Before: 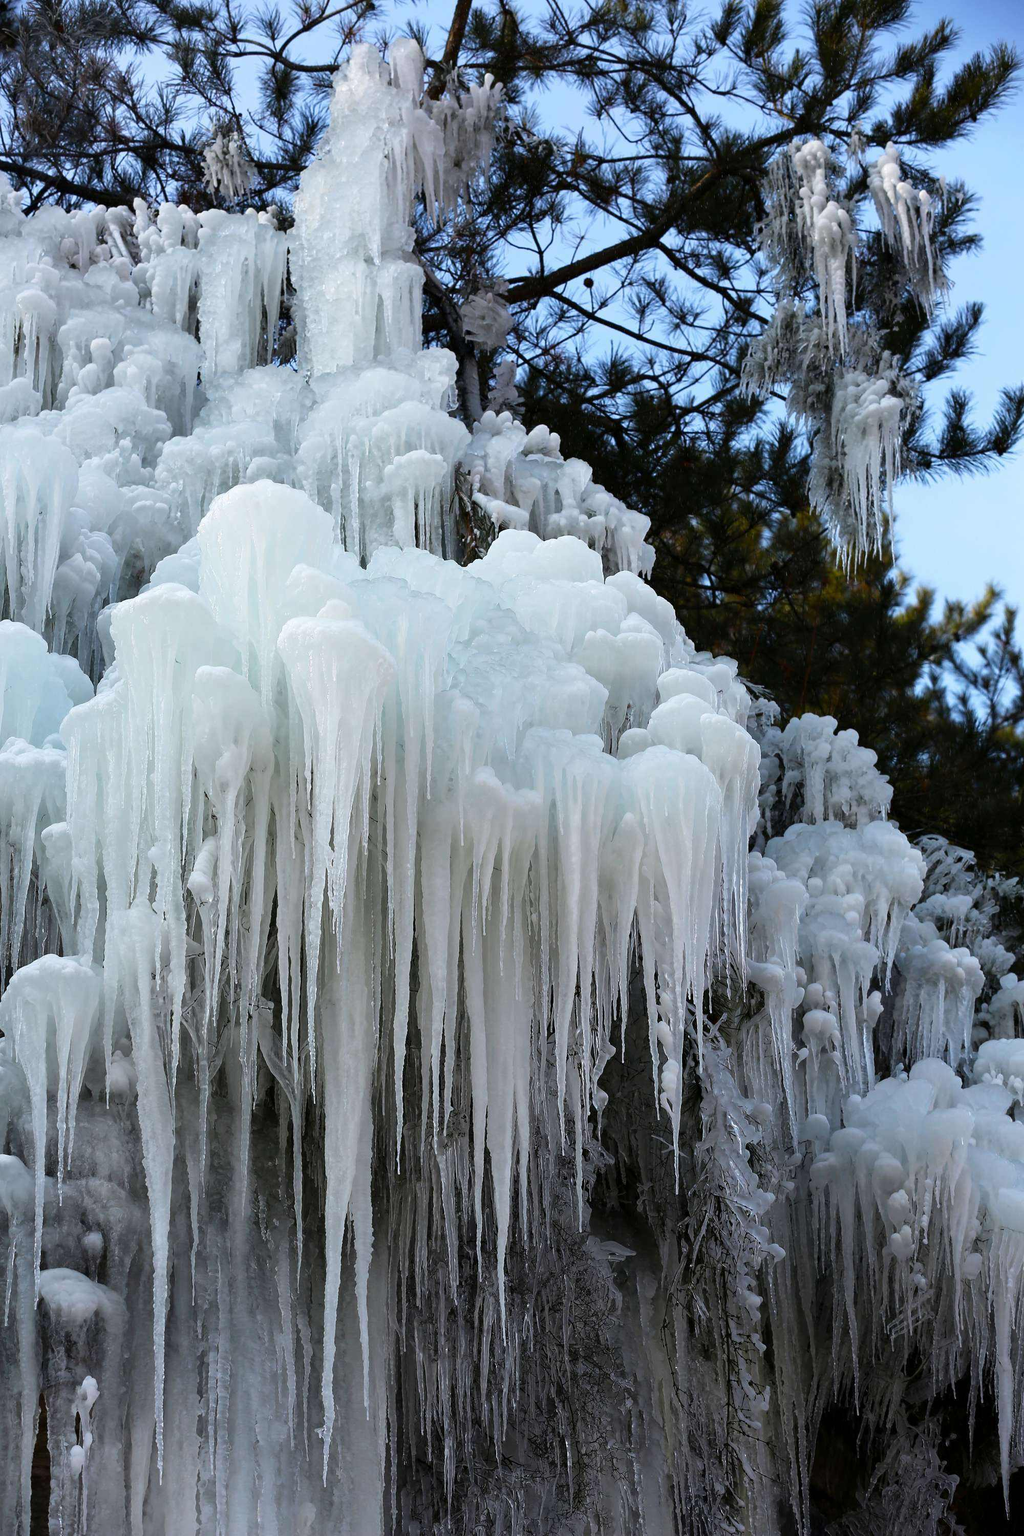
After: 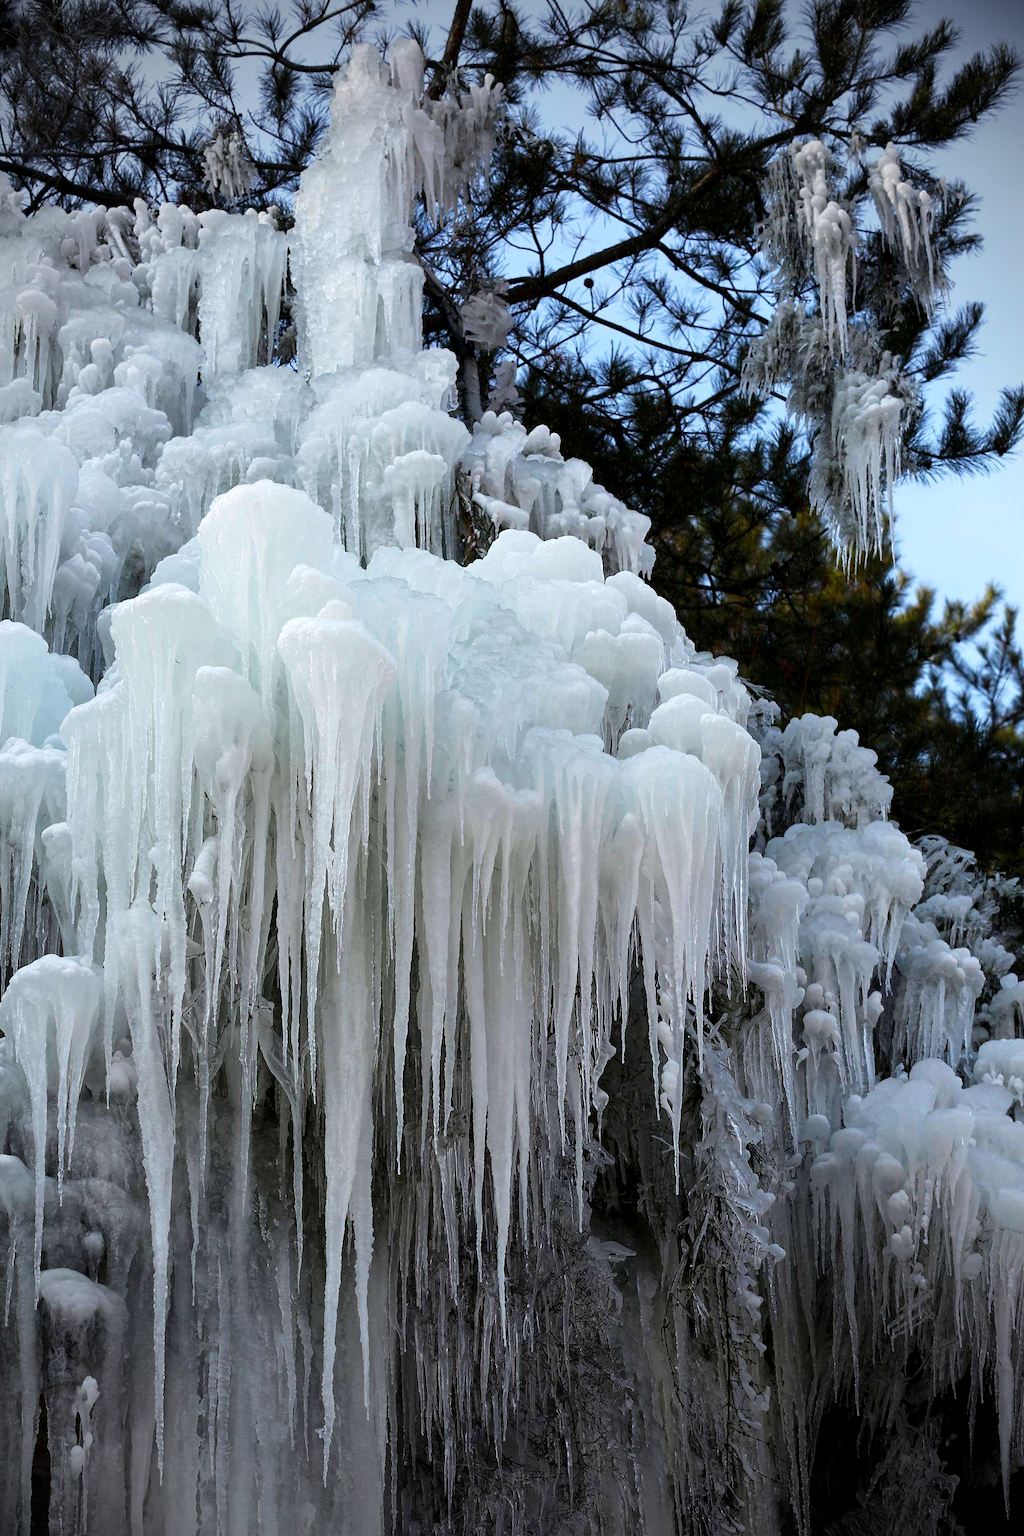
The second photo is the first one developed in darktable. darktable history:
vignetting: fall-off start 71.91%, brightness -0.801, unbound false
local contrast: highlights 106%, shadows 103%, detail 119%, midtone range 0.2
